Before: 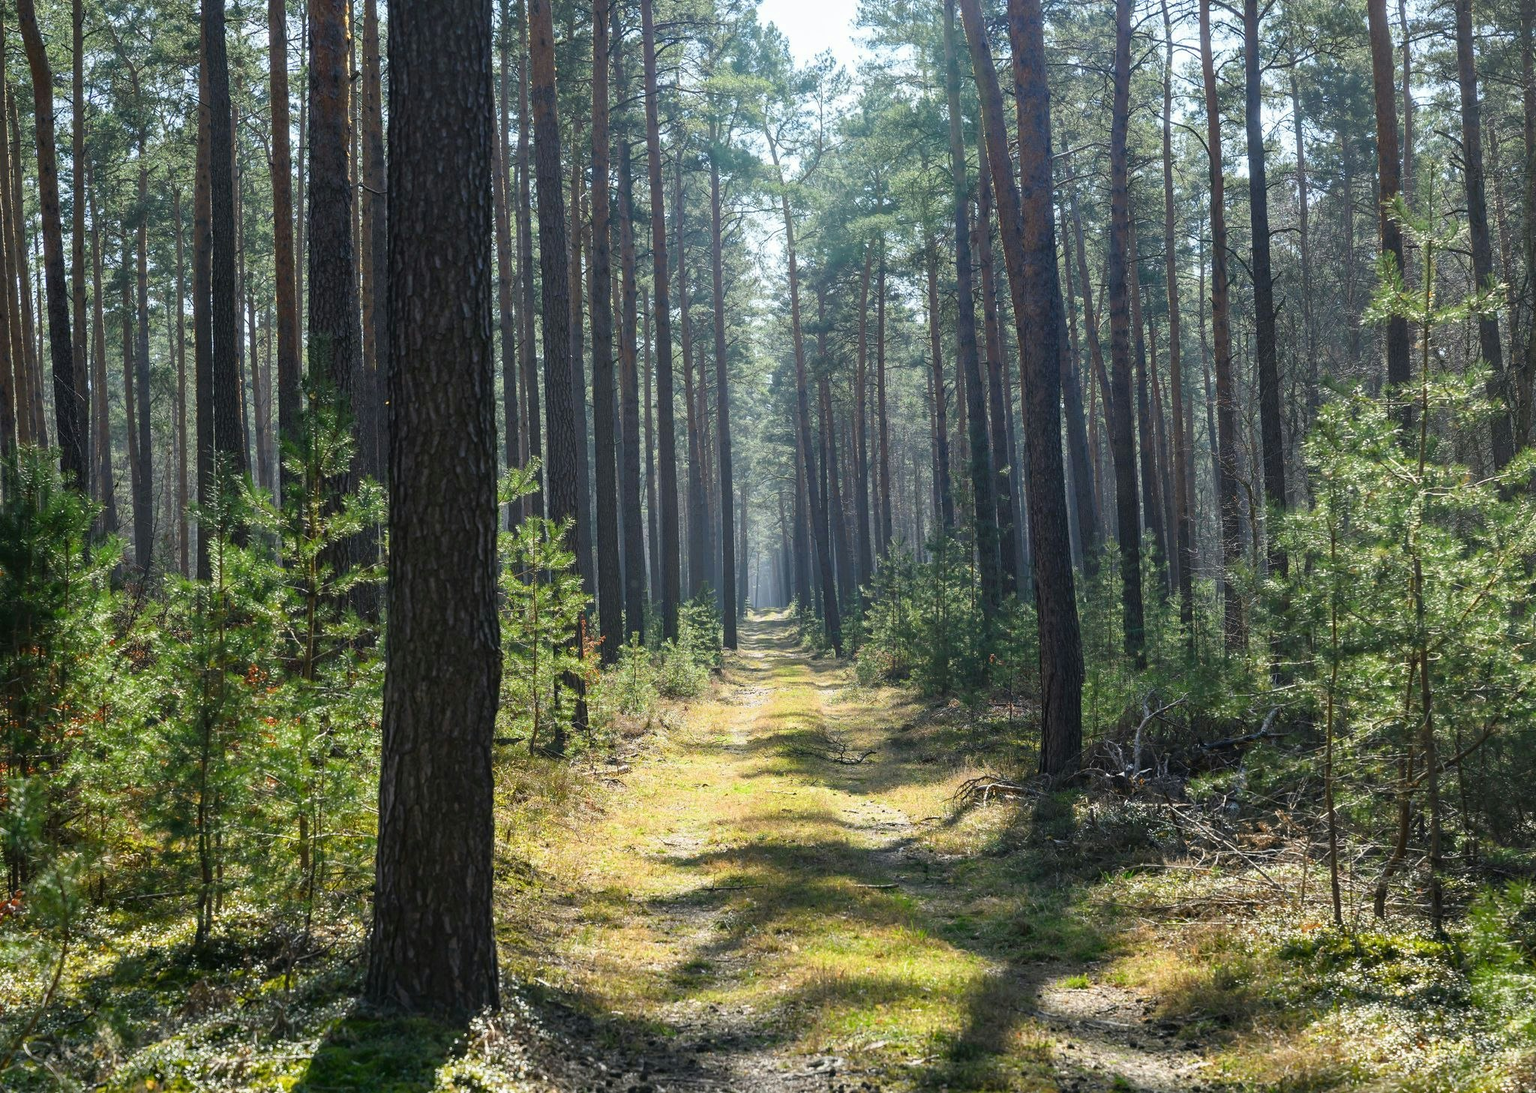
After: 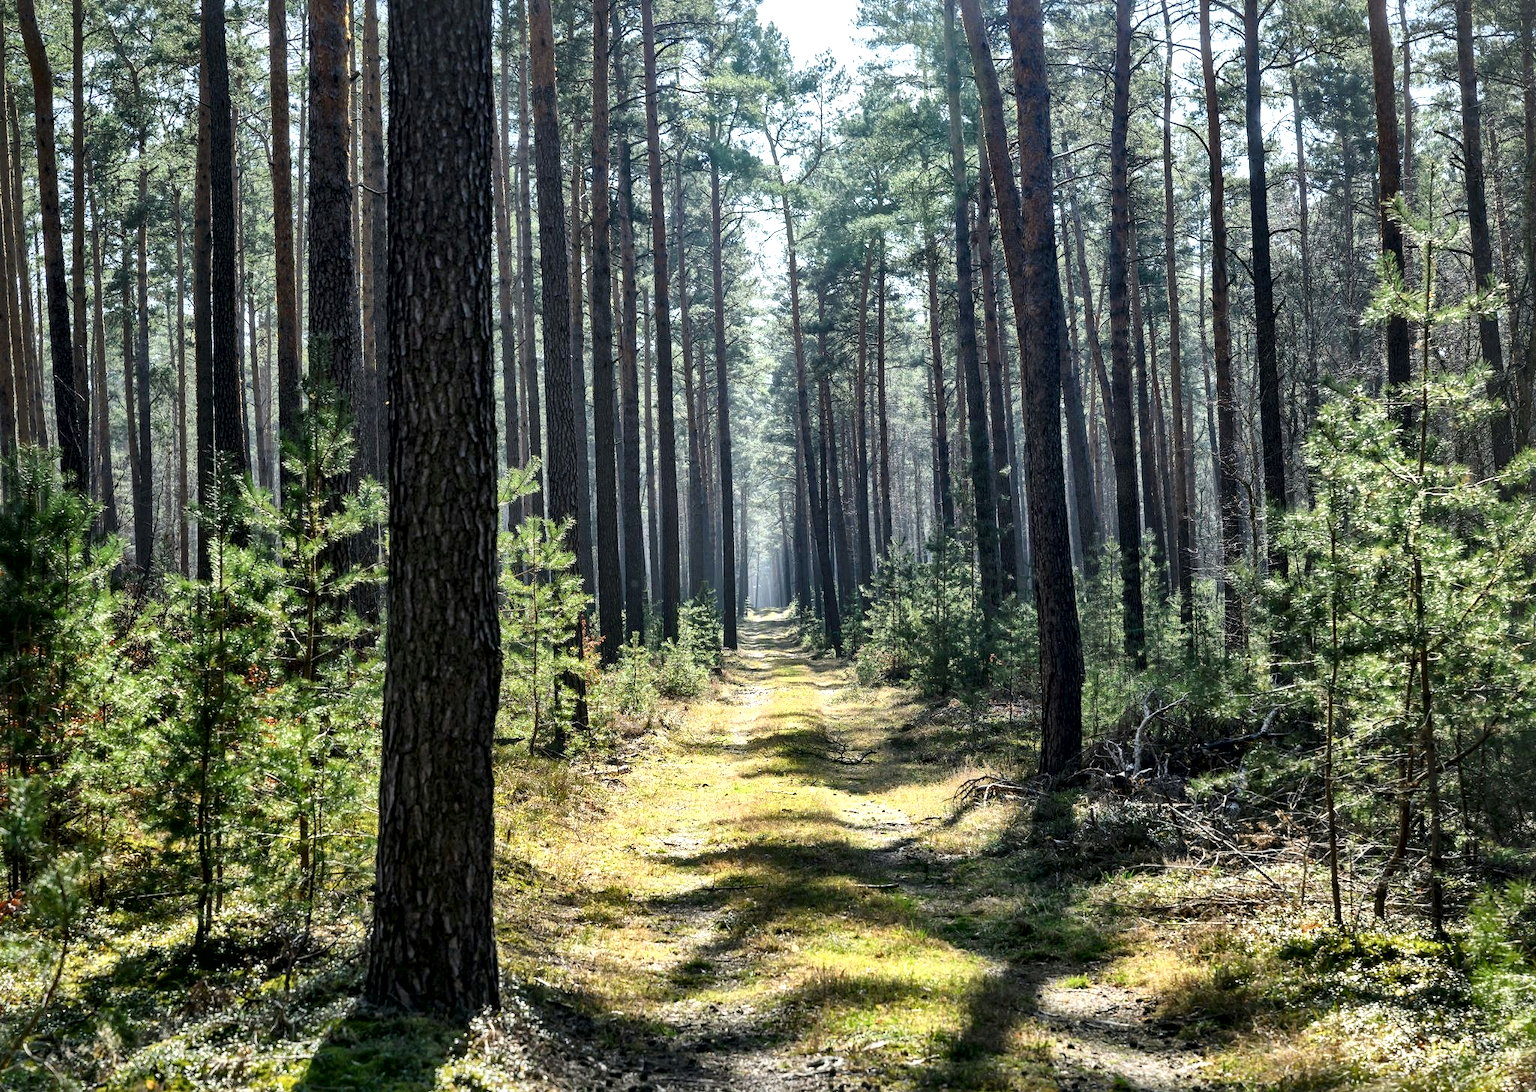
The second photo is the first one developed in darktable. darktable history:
local contrast: mode bilateral grid, contrast 44, coarseness 69, detail 214%, midtone range 0.2
